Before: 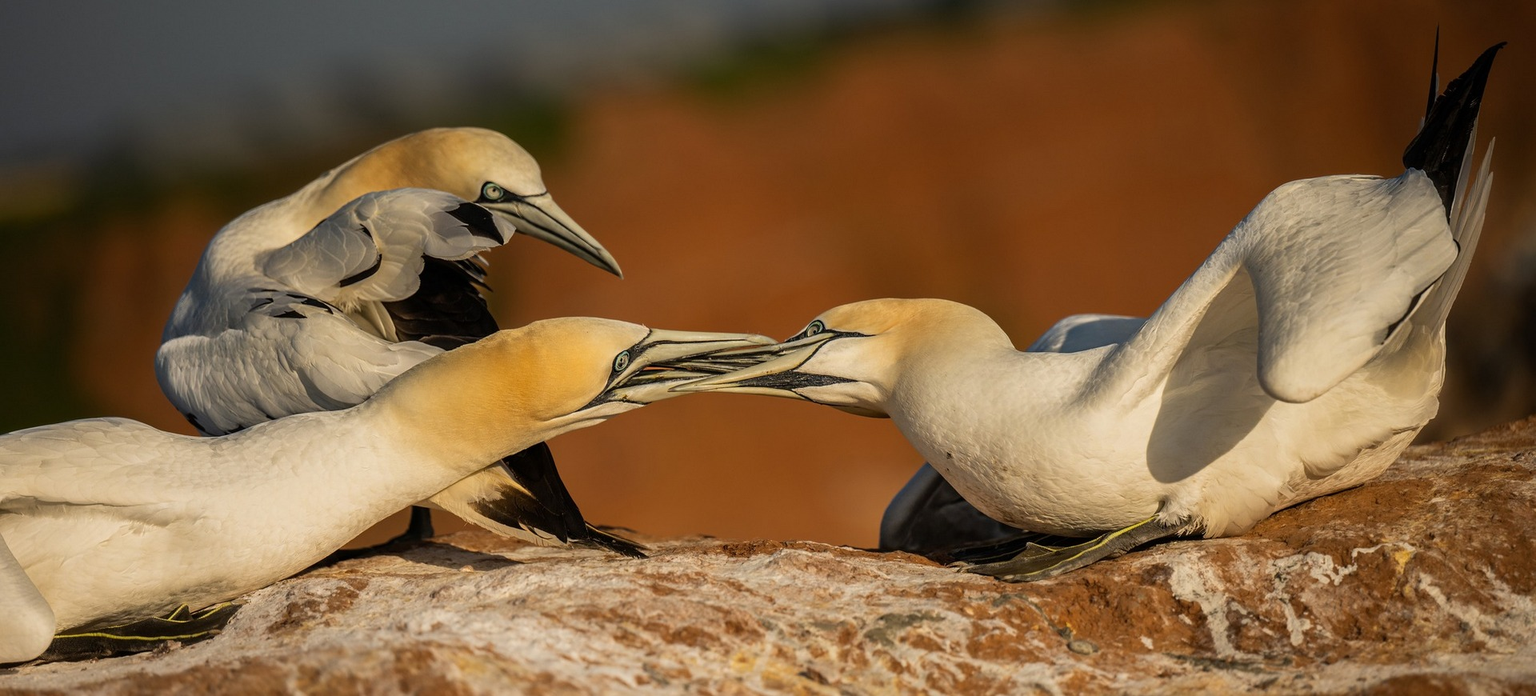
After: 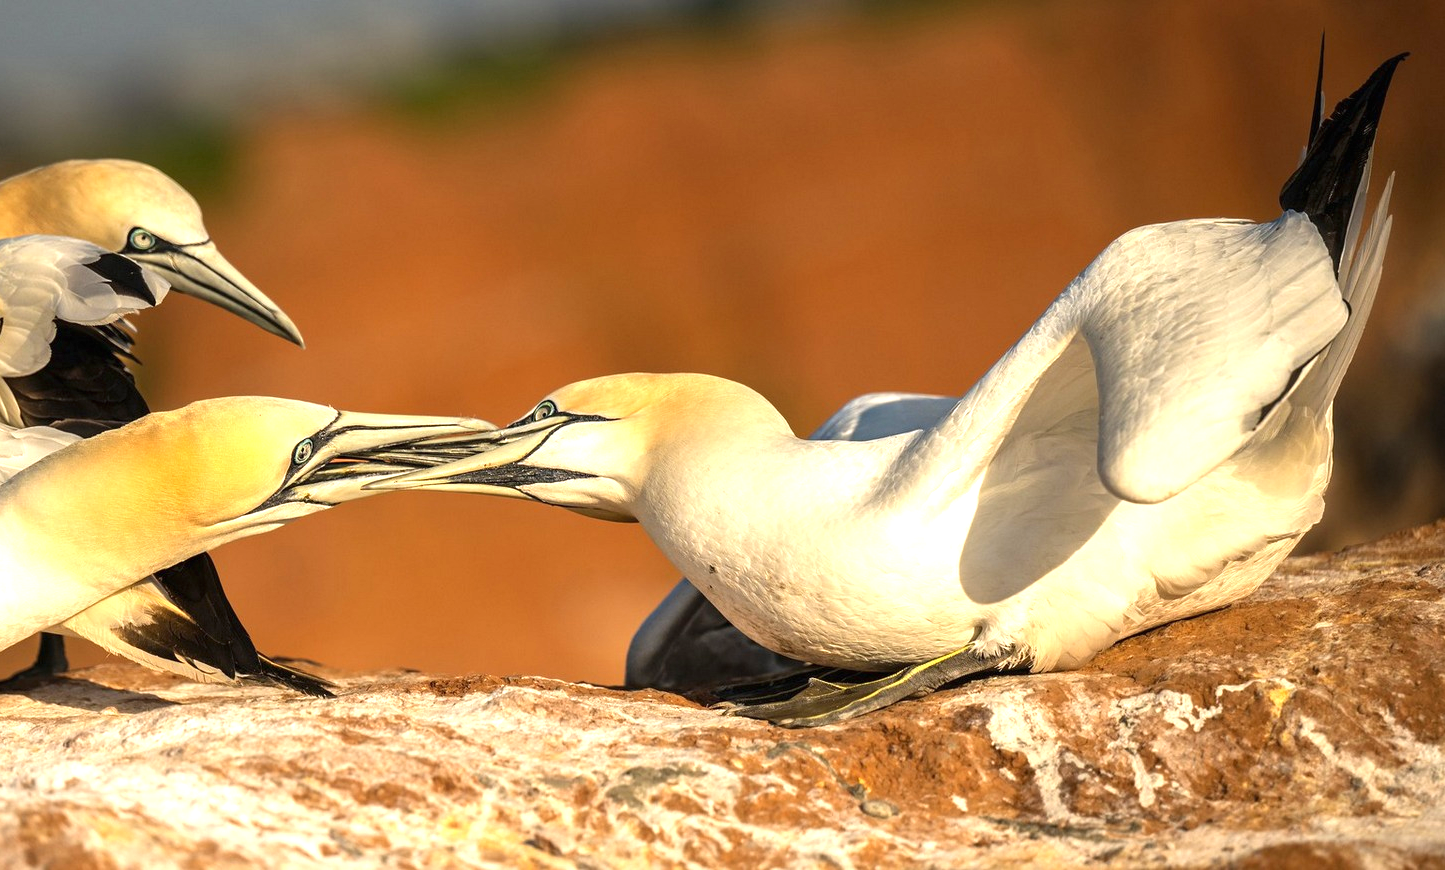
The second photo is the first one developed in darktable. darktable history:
tone equalizer: edges refinement/feathering 500, mask exposure compensation -1.57 EV, preserve details no
crop and rotate: left 24.725%
exposure: black level correction 0, exposure 1.199 EV, compensate highlight preservation false
